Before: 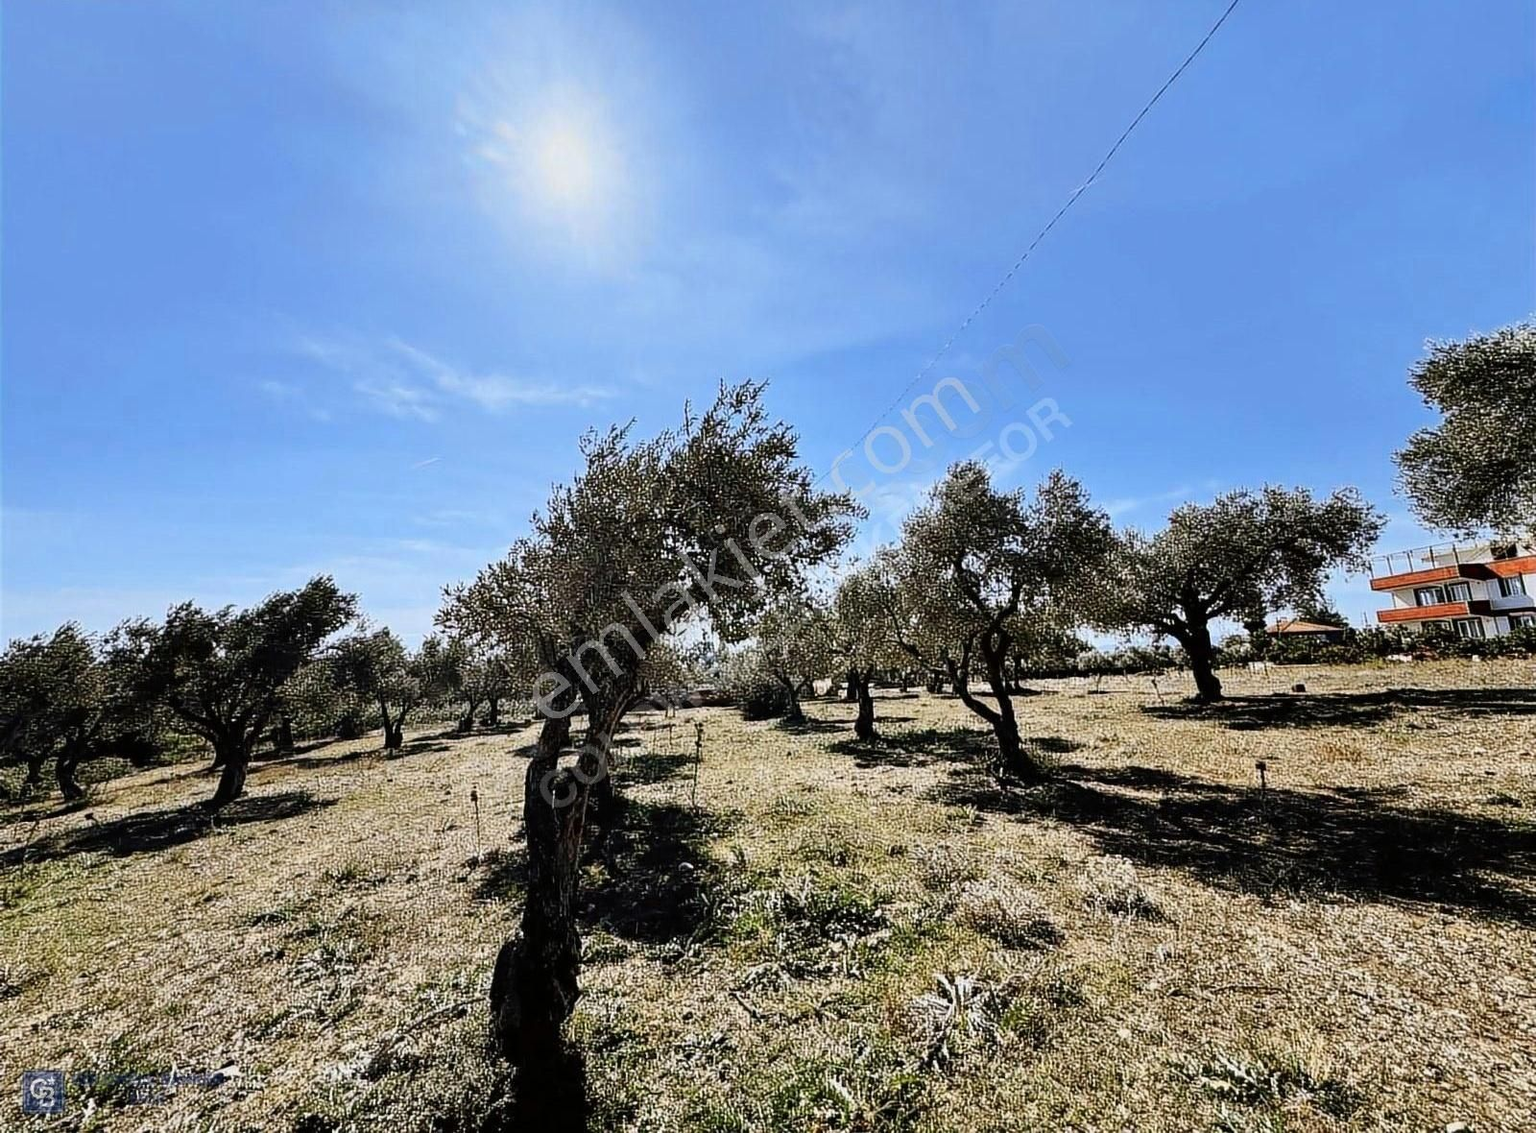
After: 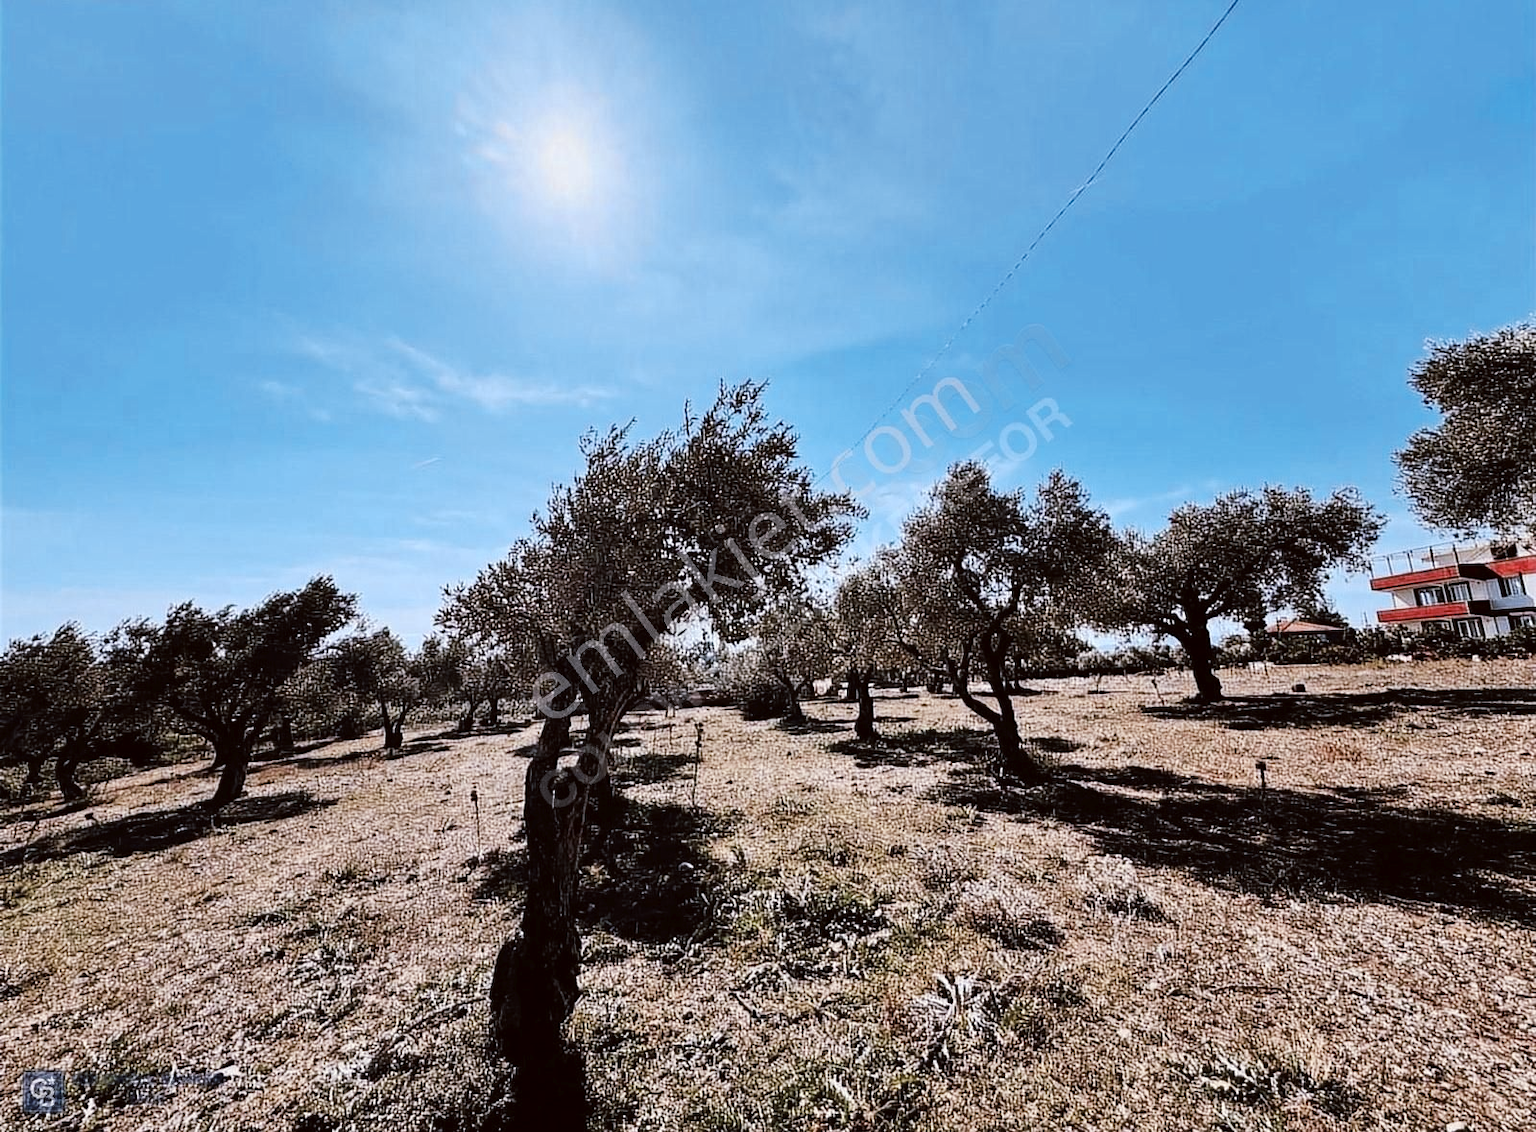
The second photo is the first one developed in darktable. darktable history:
tone curve: curves: ch0 [(0, 0) (0.003, 0.013) (0.011, 0.016) (0.025, 0.023) (0.044, 0.036) (0.069, 0.051) (0.1, 0.076) (0.136, 0.107) (0.177, 0.145) (0.224, 0.186) (0.277, 0.246) (0.335, 0.311) (0.399, 0.378) (0.468, 0.462) (0.543, 0.548) (0.623, 0.636) (0.709, 0.728) (0.801, 0.816) (0.898, 0.9) (1, 1)], preserve colors none
color look up table: target L [96.74, 91.92, 94.85, 82.04, 82.76, 74.15, 73.84, 67.26, 64.46, 39.7, 11.22, 200.78, 102.82, 81.86, 64.85, 52.06, 57.4, 51.29, 44.61, 51.35, 42.87, 34.84, 30.02, 23.7, 20.39, 72.81, 71.22, 54.6, 57.25, 45.02, 54.07, 43.07, 48.28, 46.39, 40.95, 41.15, 29.37, 30.91, 25.9, 32.36, 27.34, 14, 2.31, 82.46, 77.44, 62.89, 63.38, 41.34, 30.25], target a [-4.925, -2.15, -25.62, 2.044, -16.57, 8.42, -35.95, -7.902, -29.36, -21.55, -4.941, 0, 0, 17.47, 41.59, 58.2, 31.24, 47.34, 62.16, 22.76, 60.34, 51.22, 16.85, 34.52, 38.44, 22.96, 20.81, 55.9, 43.8, 66.82, 29.95, 62.38, 3.653, 10.12, 1.936, 14.83, 49.53, 47.95, 49.66, 1.911, 29.77, 36.45, 11.16, -2.364, -31.04, -1.974, -16.96, -18.84, -3.801], target b [32.92, 61.7, 0.842, 1.811, 51.39, 31.63, 40.04, 11.23, 11.2, 22.78, 11.7, -0.001, -0.002, 17.5, -3.081, 9.28, 28.99, 45.14, 53.21, 9.513, 28.24, 42.81, 27.59, 30.43, 24.97, -24.25, -6.421, -24.81, -37.55, -38.45, -16.42, -14.1, -56.02, -28.84, -45, -64.5, -44.57, -3.296, -71.15, -2.092, -5.034, -57.04, -29.63, -19.98, -23.44, -12.82, -41.99, -8.561, -26.63], num patches 49
